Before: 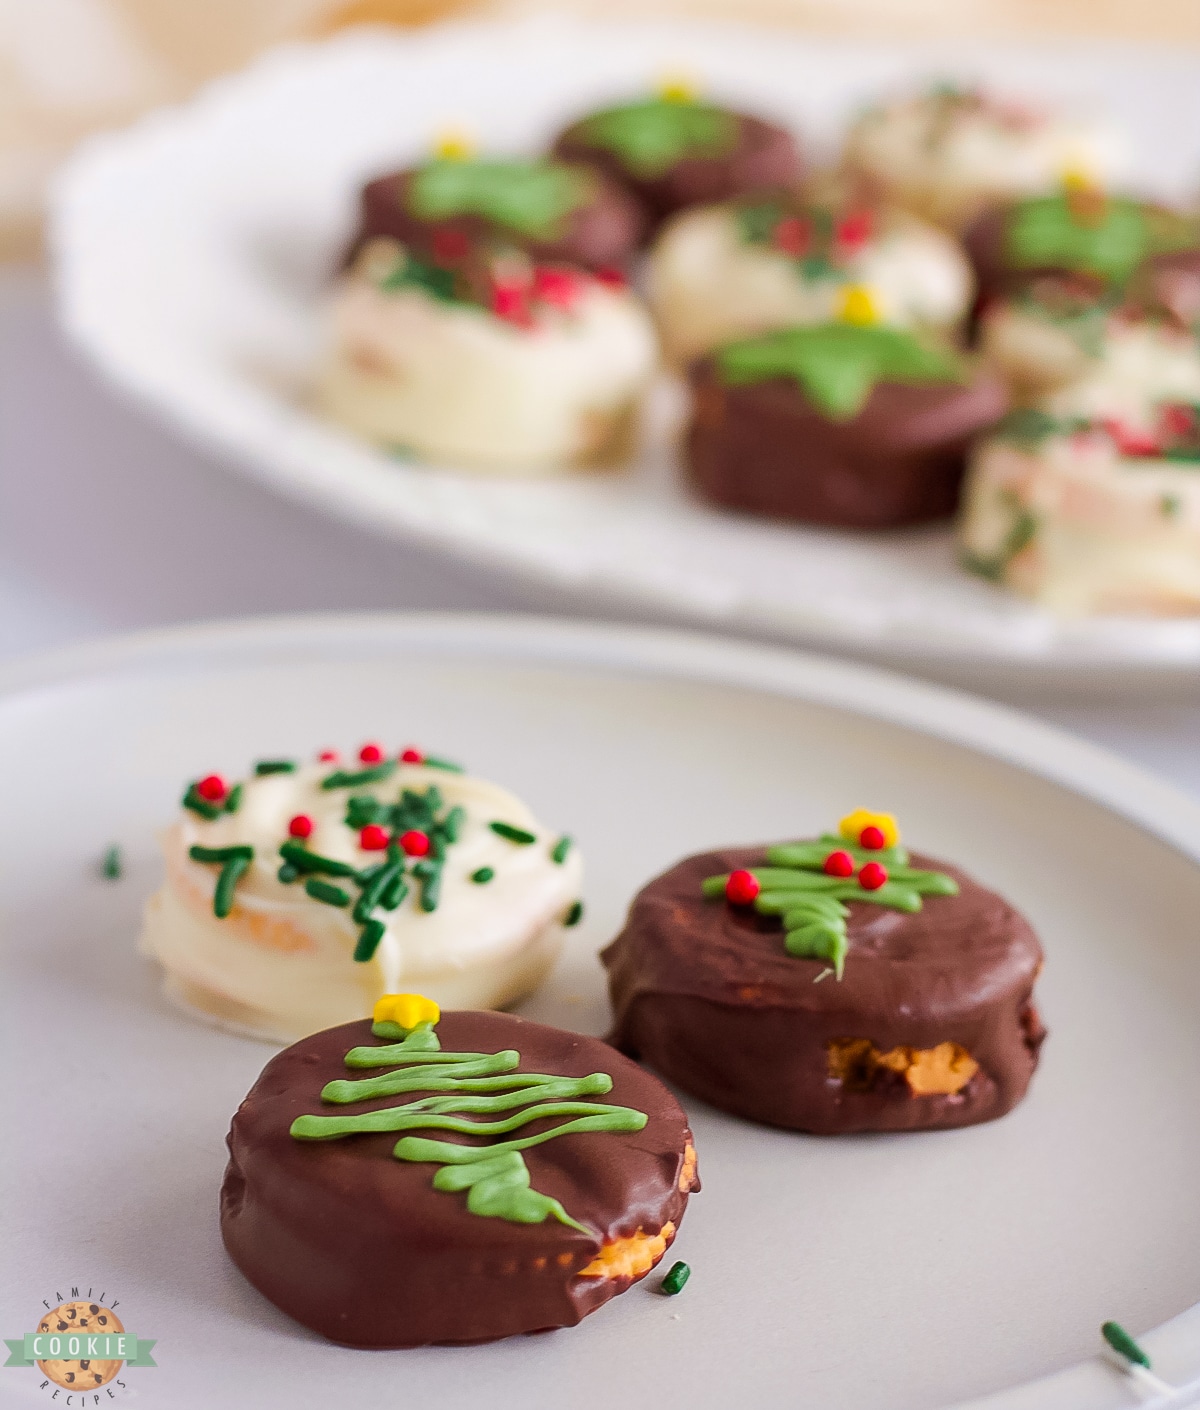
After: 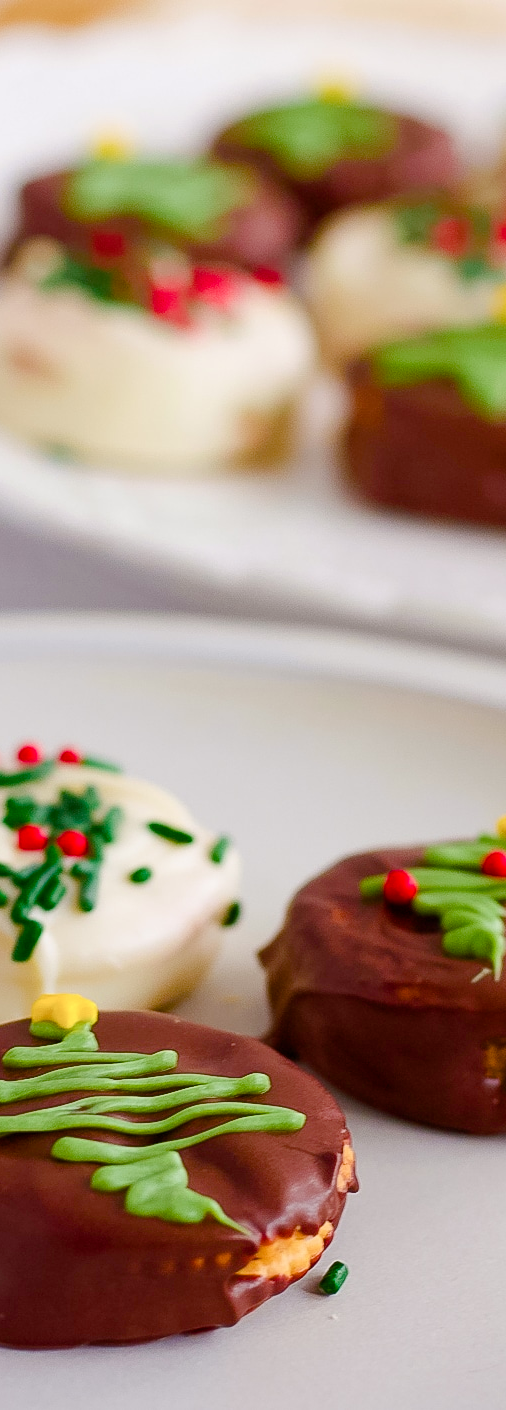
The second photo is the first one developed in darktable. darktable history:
crop: left 28.509%, right 29.294%
color balance rgb: linear chroma grading › global chroma 15.363%, perceptual saturation grading › global saturation 20%, perceptual saturation grading › highlights -49.098%, perceptual saturation grading › shadows 25.727%, global vibrance 20%
